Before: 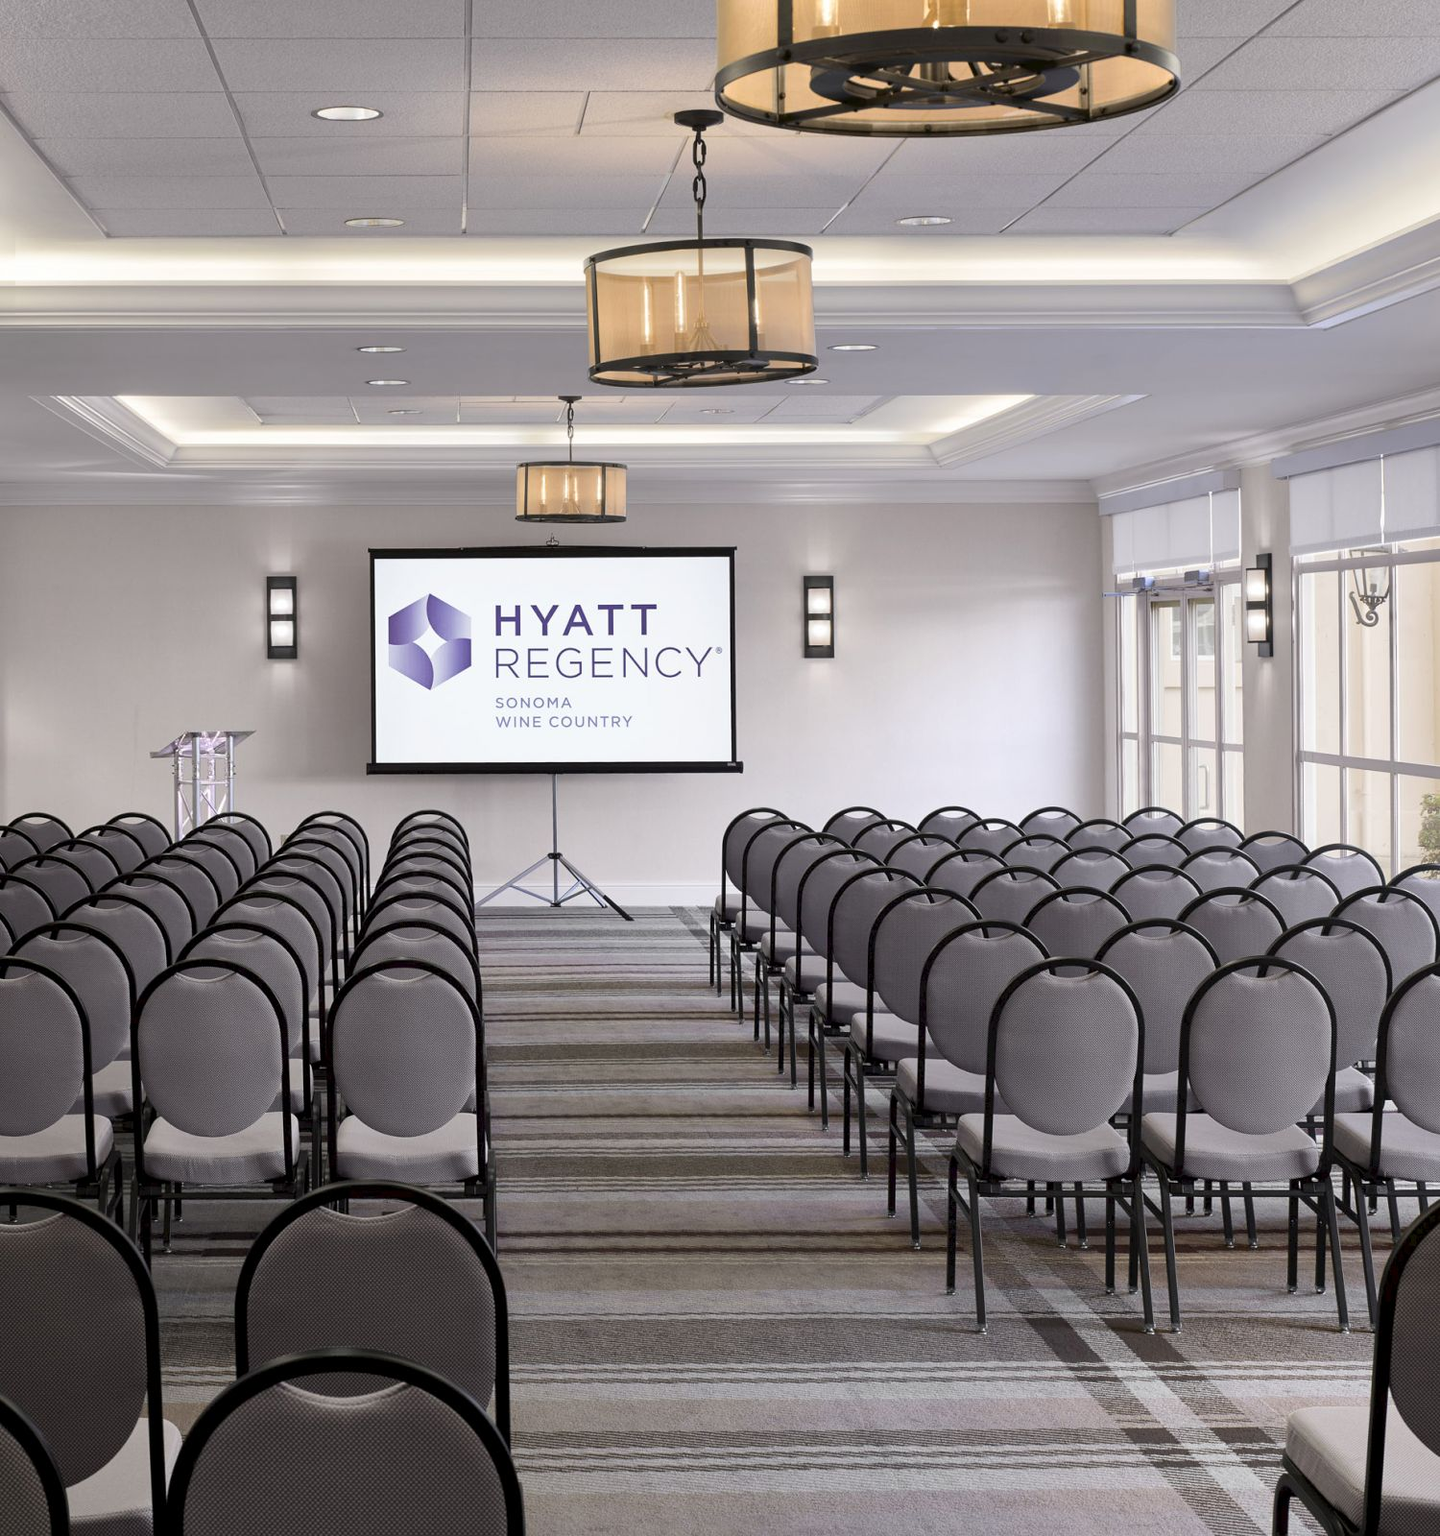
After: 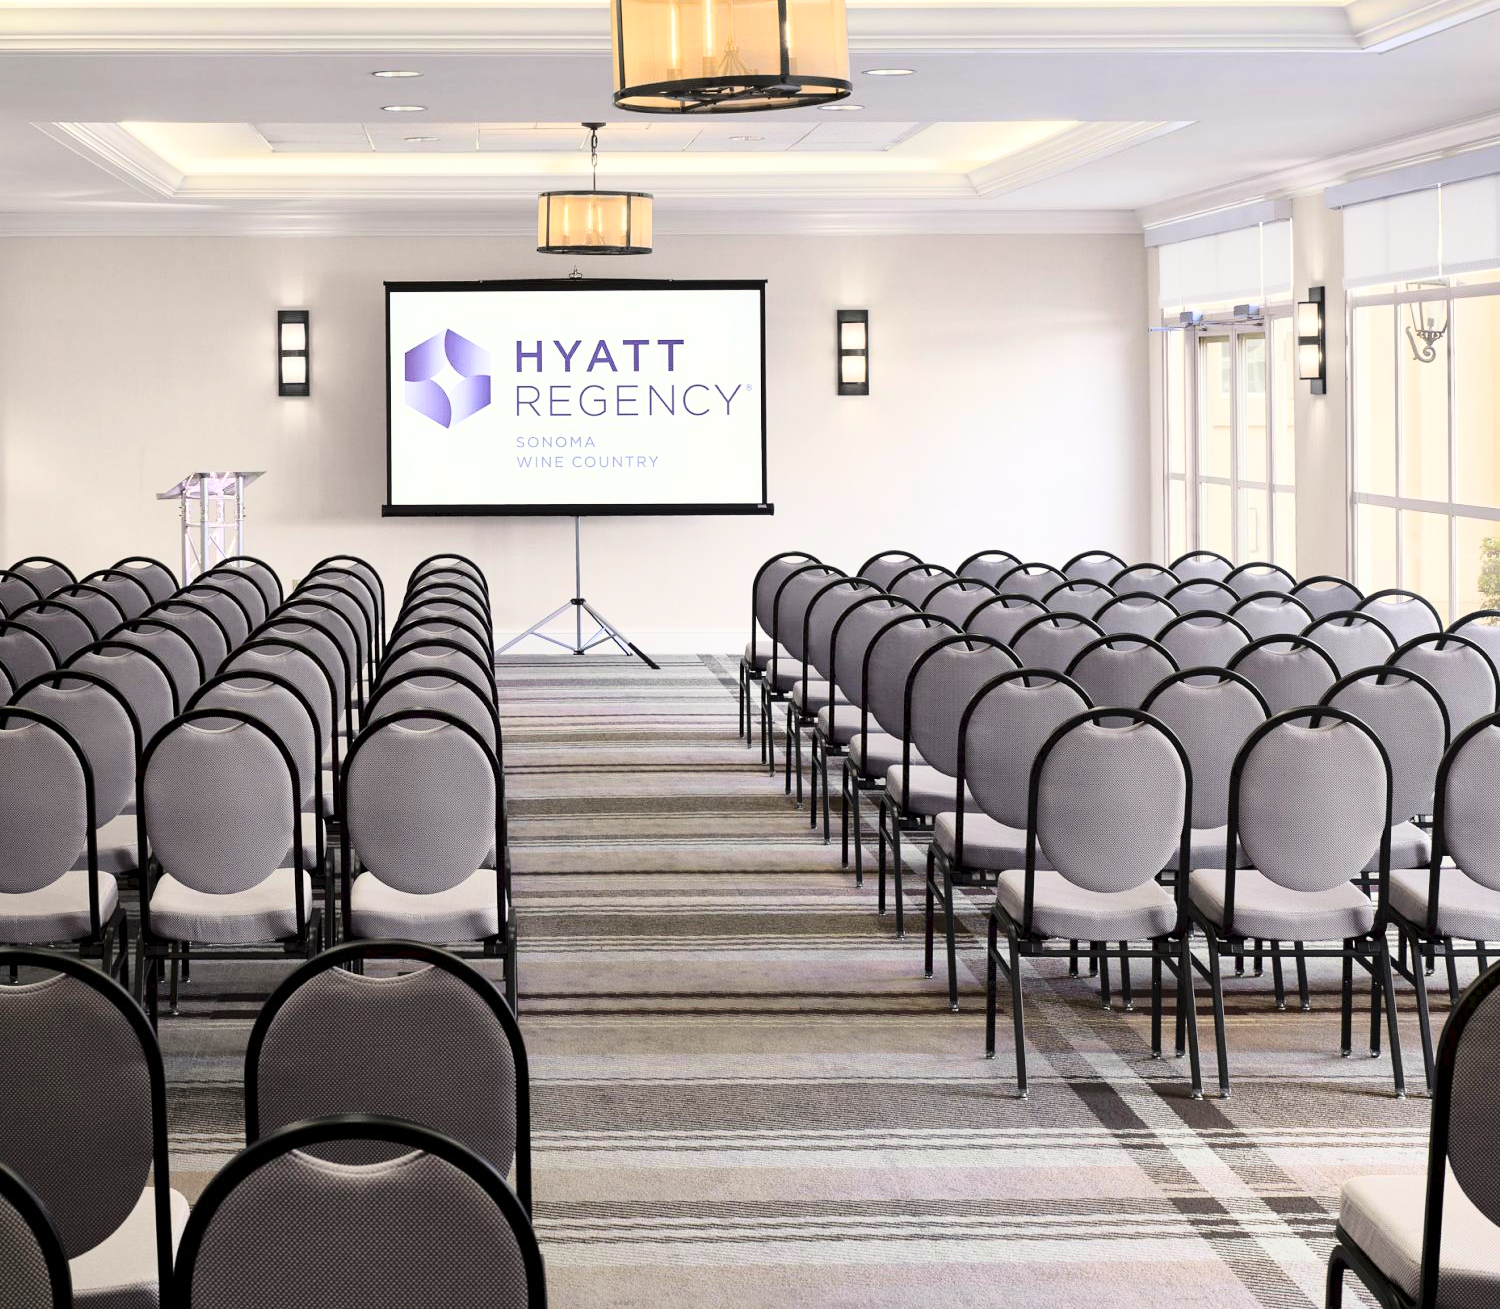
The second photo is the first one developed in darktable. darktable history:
color balance rgb: highlights gain › luminance 7.292%, highlights gain › chroma 1.951%, highlights gain › hue 90.9°, perceptual saturation grading › global saturation 0.783%, global vibrance 20%
crop and rotate: top 18.175%
base curve: curves: ch0 [(0, 0) (0.028, 0.03) (0.121, 0.232) (0.46, 0.748) (0.859, 0.968) (1, 1)]
